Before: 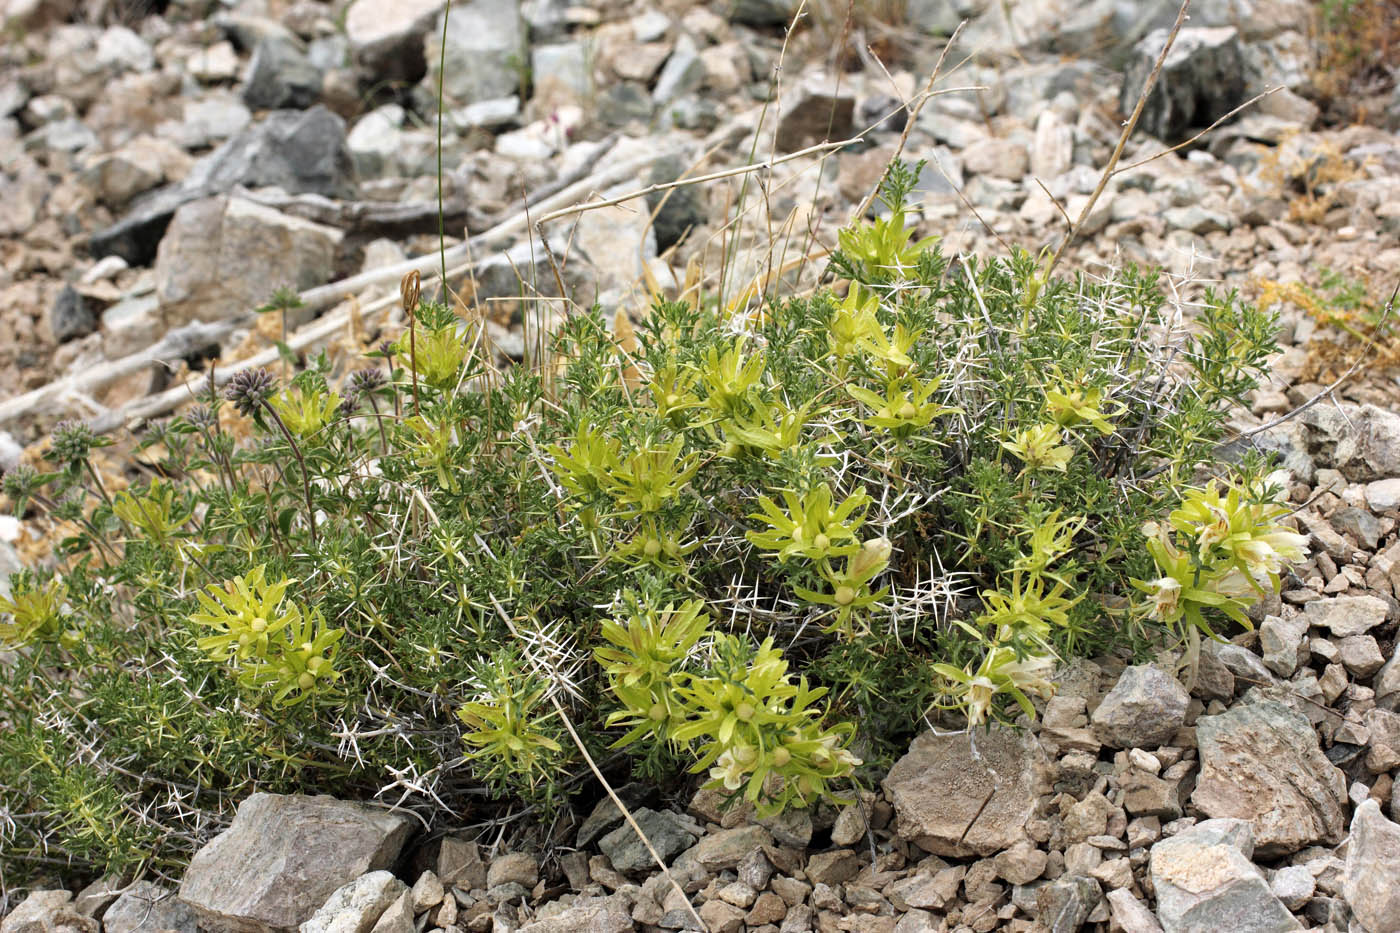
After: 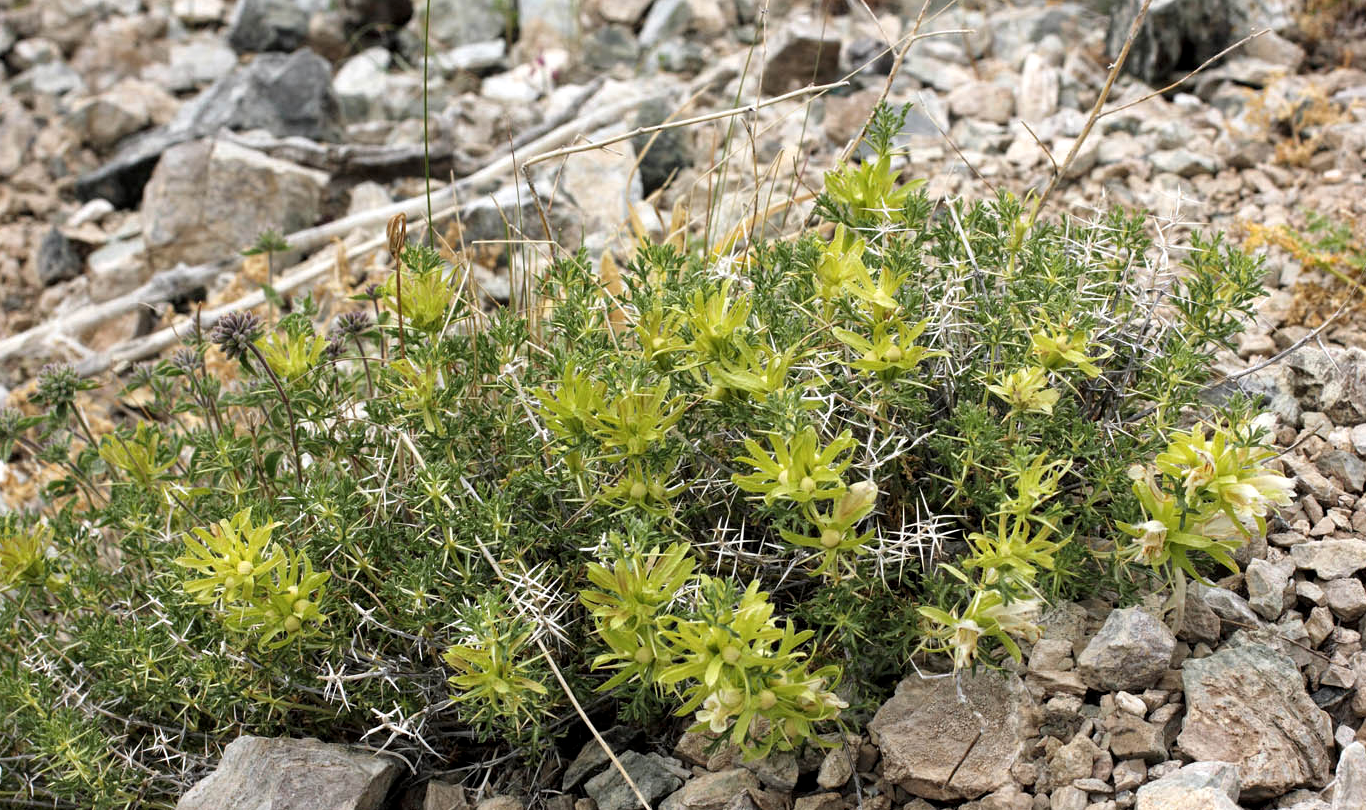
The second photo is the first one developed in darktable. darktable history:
crop: left 1.071%, top 6.16%, right 1.332%, bottom 6.674%
local contrast: highlights 105%, shadows 102%, detail 119%, midtone range 0.2
